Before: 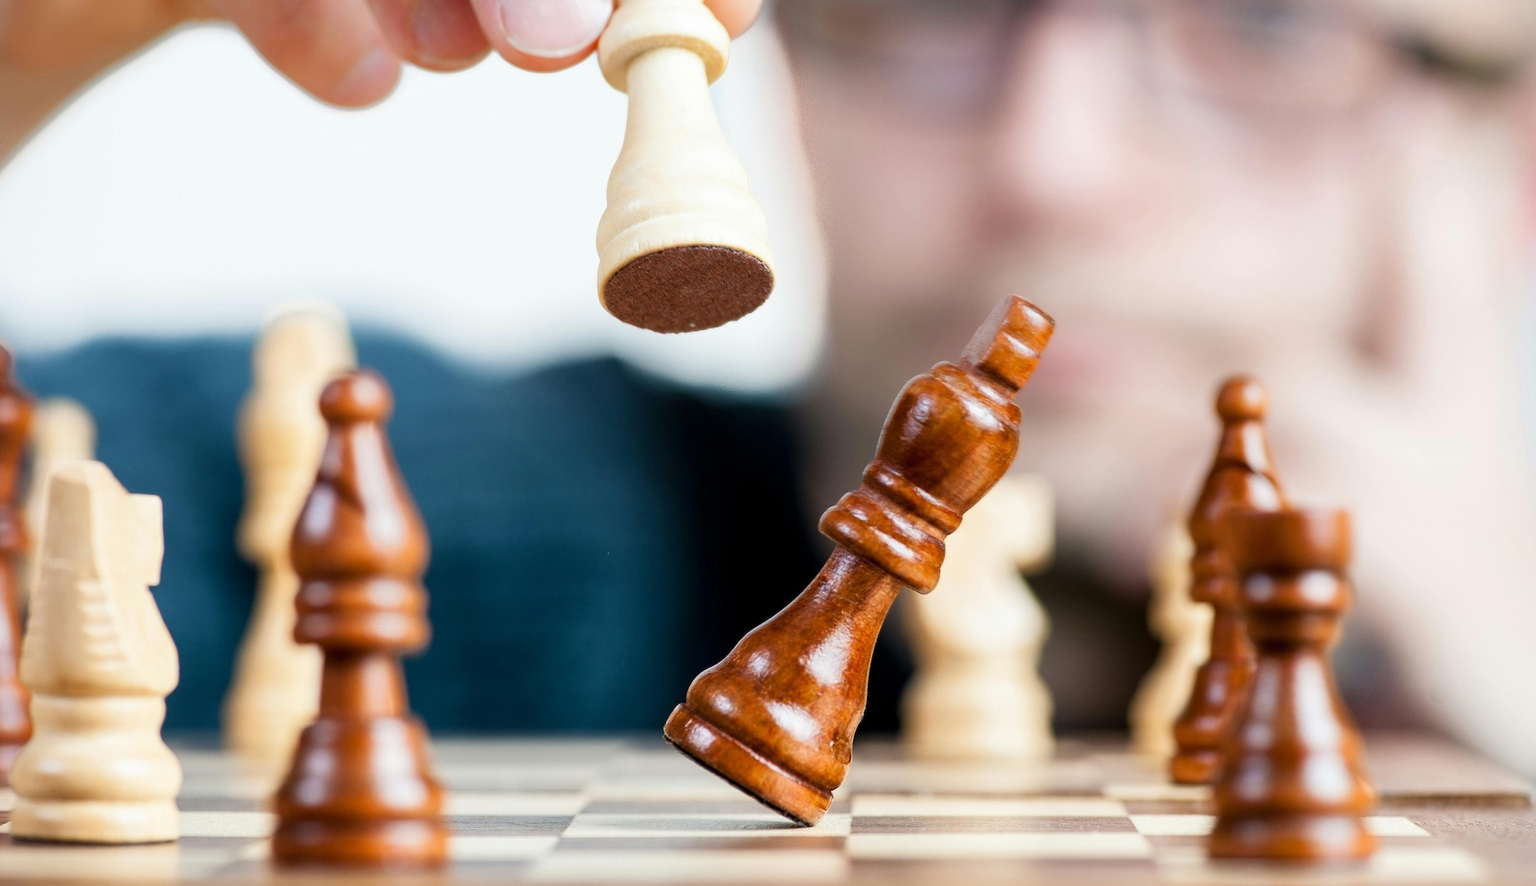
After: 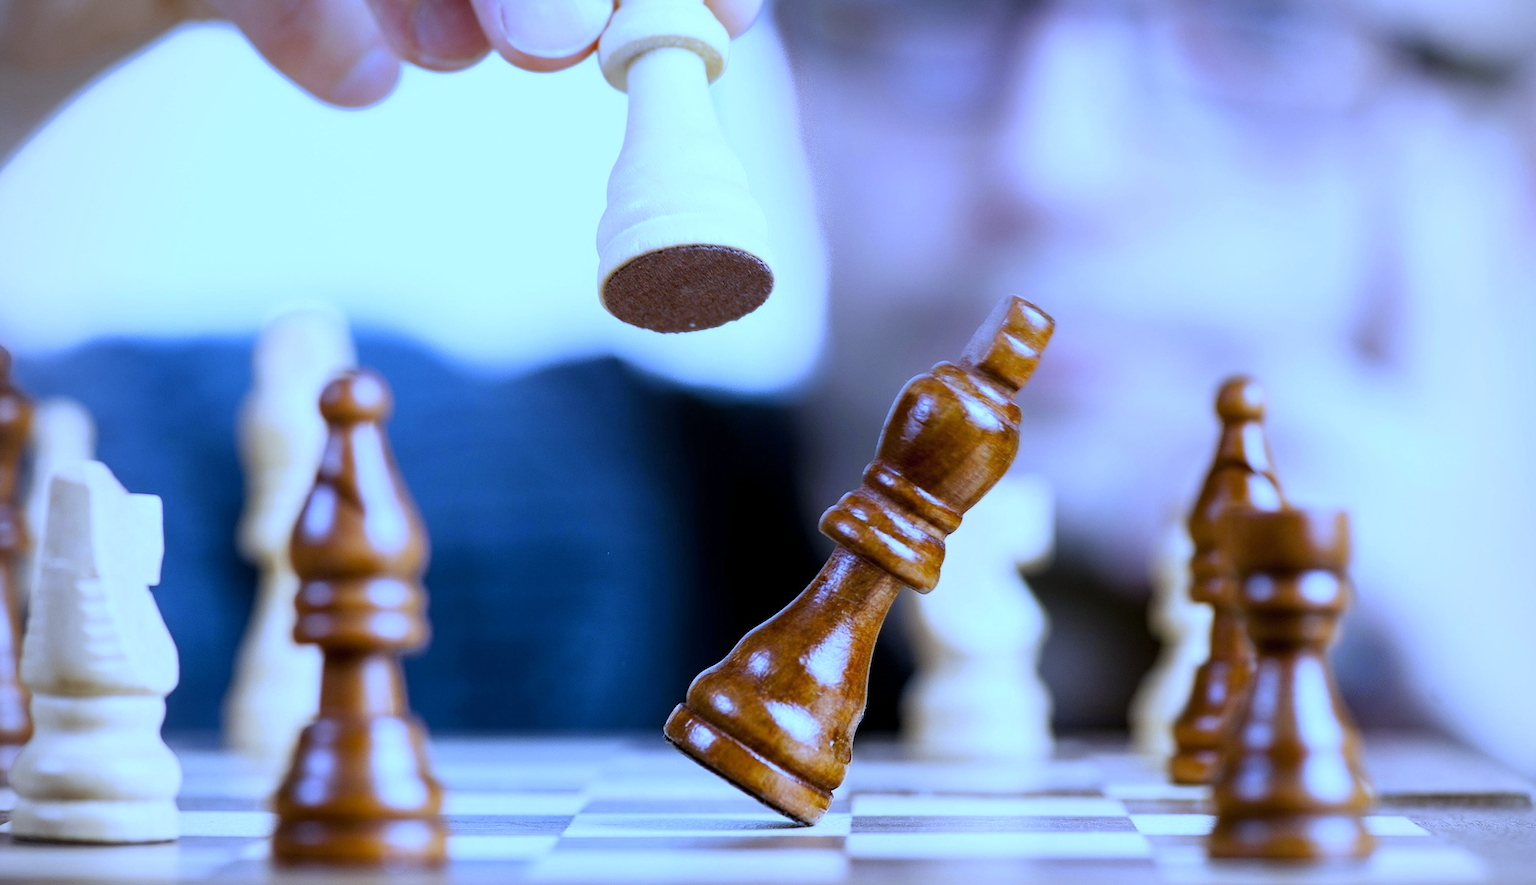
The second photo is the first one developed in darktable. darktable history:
white balance: red 0.766, blue 1.537
vignetting: fall-off radius 60.65%
